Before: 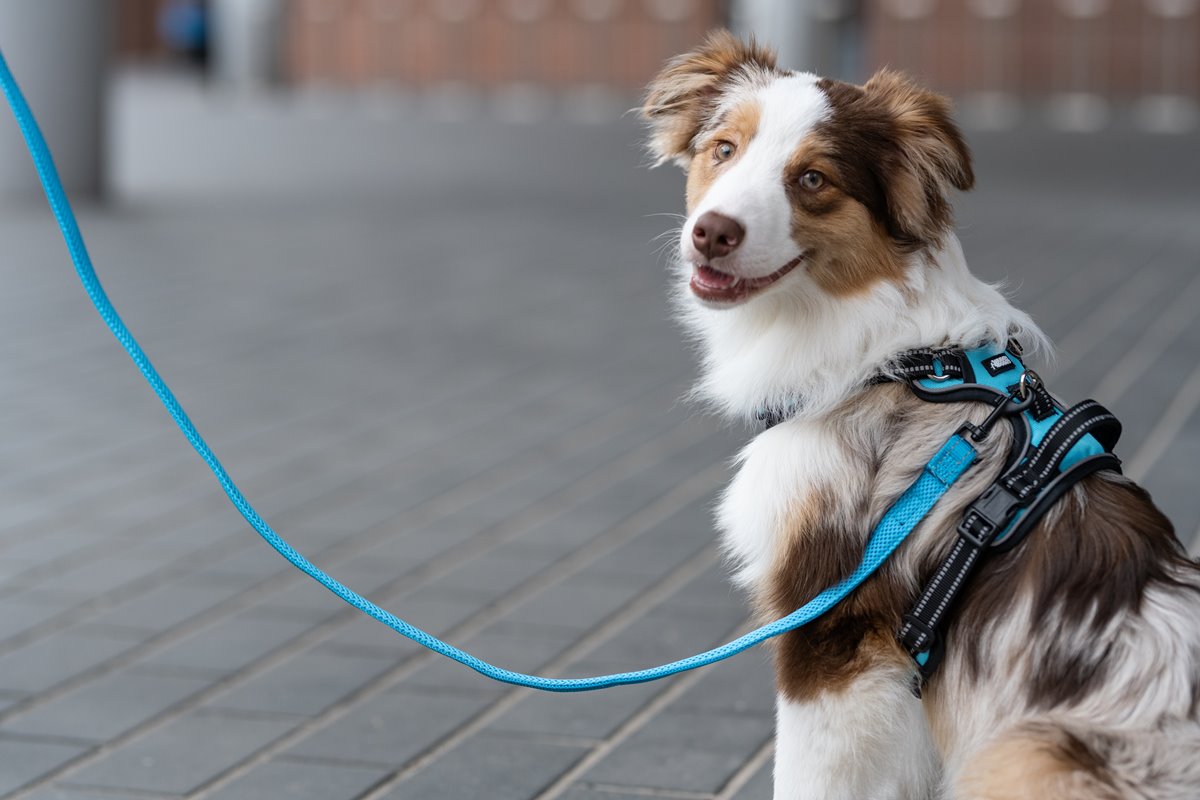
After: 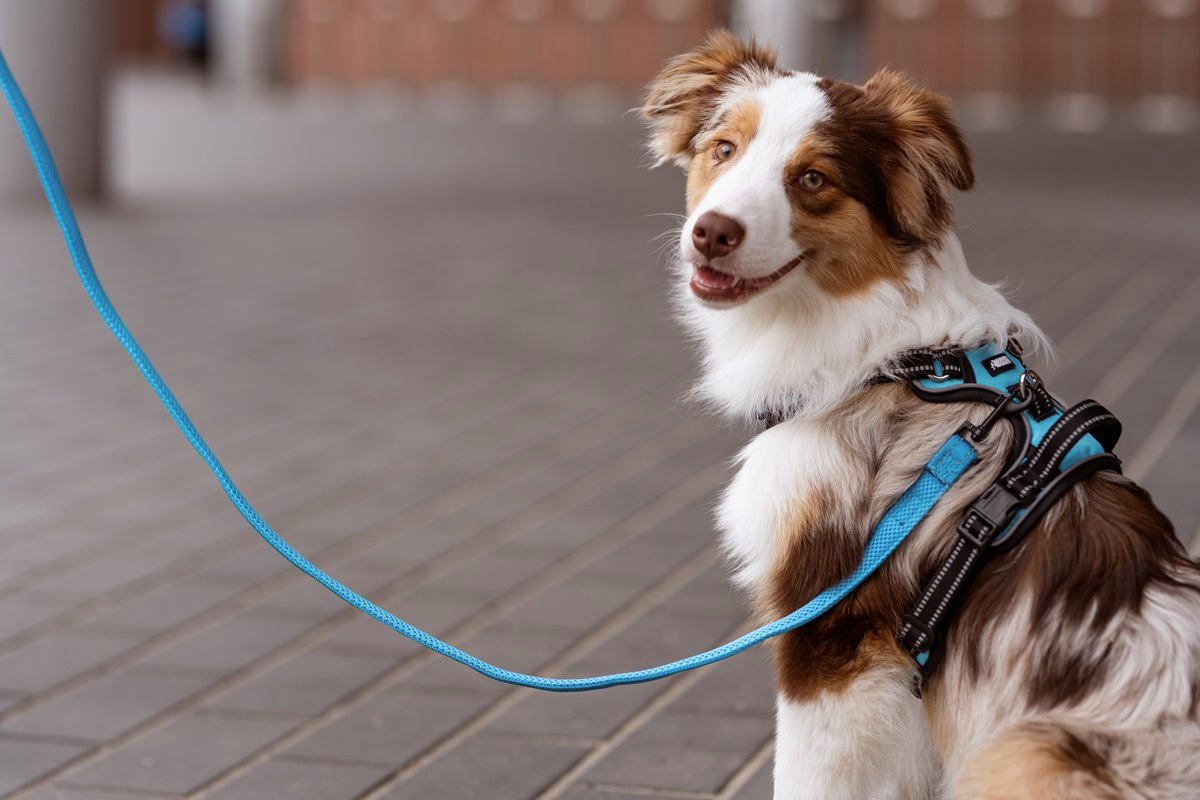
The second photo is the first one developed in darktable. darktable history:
rgb levels: mode RGB, independent channels, levels [[0, 0.5, 1], [0, 0.521, 1], [0, 0.536, 1]]
